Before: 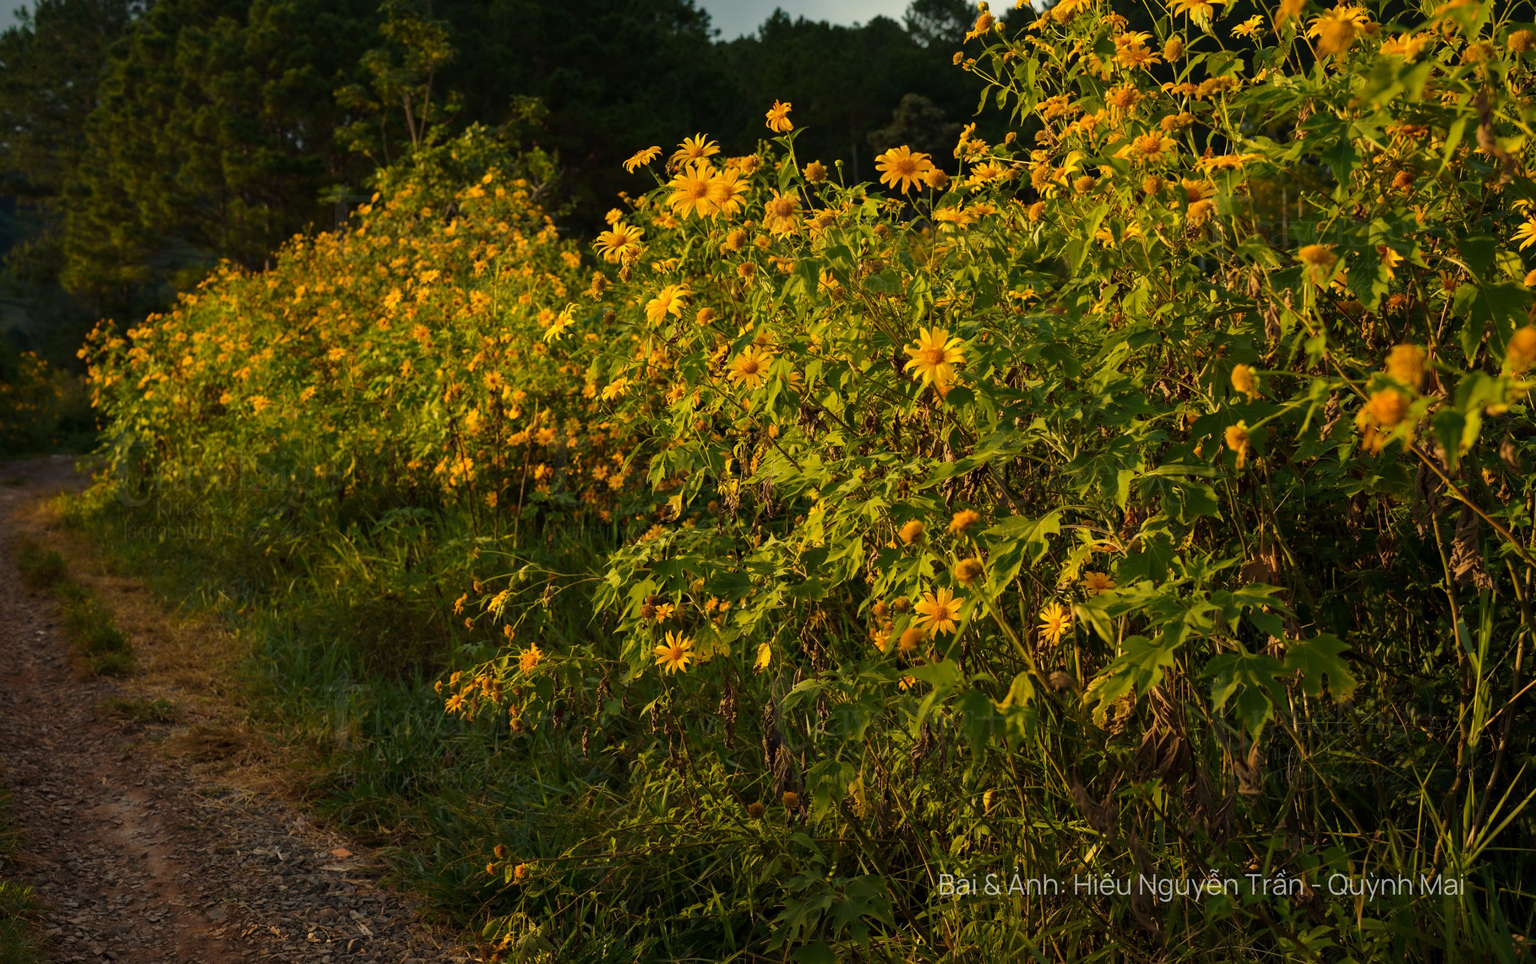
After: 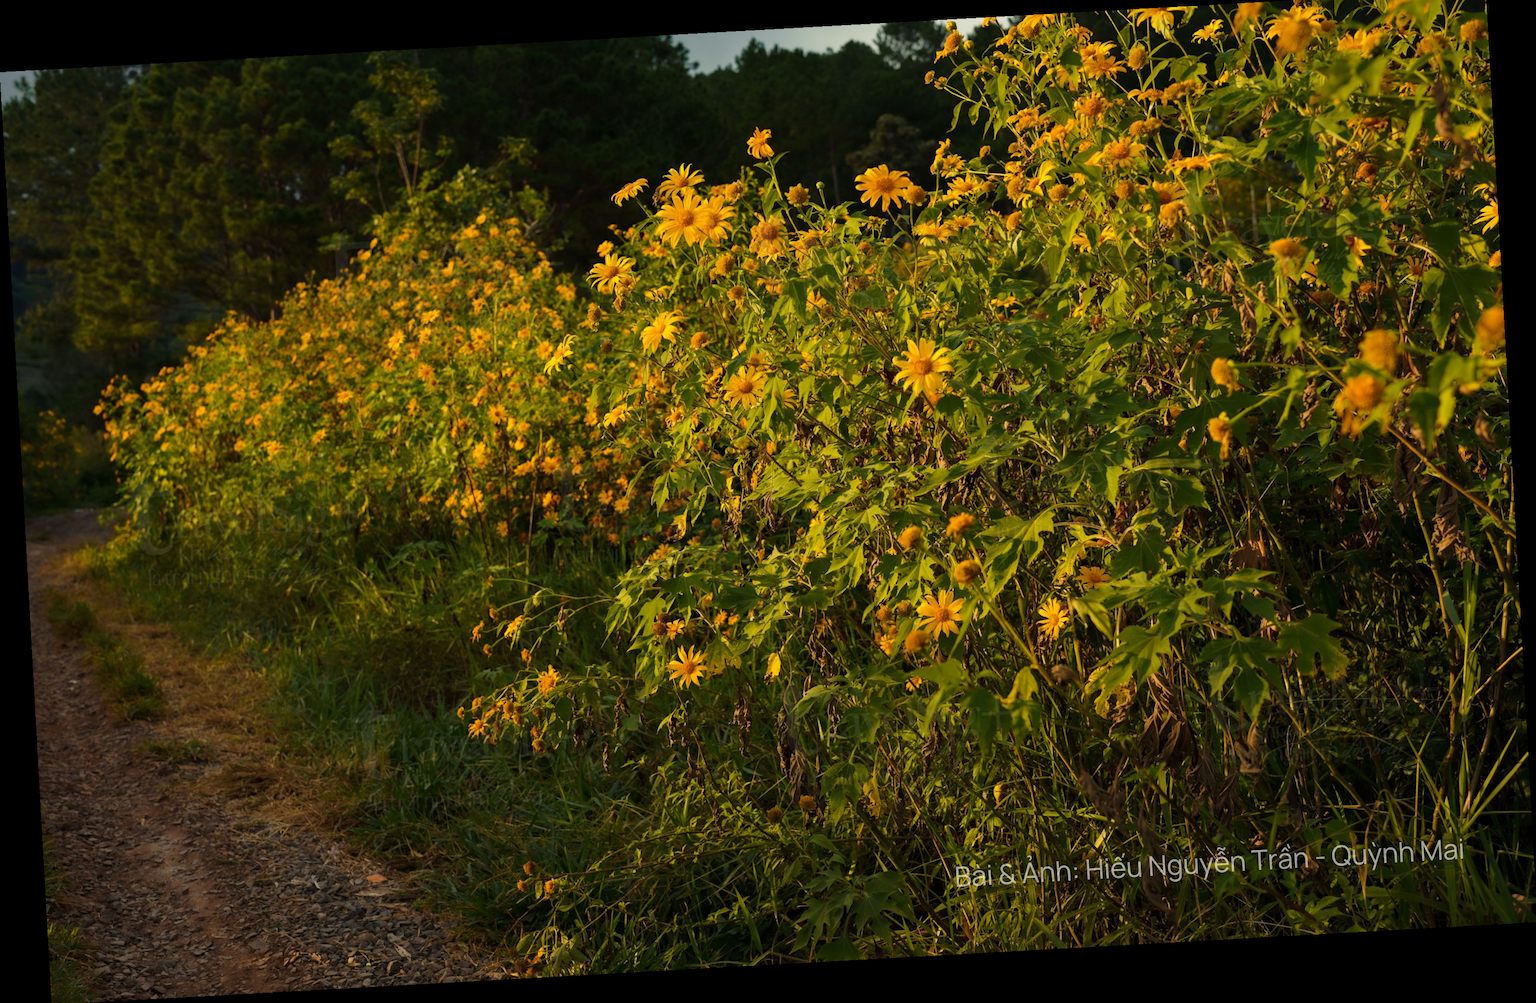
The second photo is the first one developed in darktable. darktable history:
rotate and perspective: rotation -3.18°, automatic cropping off
crop: top 1.049%, right 0.001%
